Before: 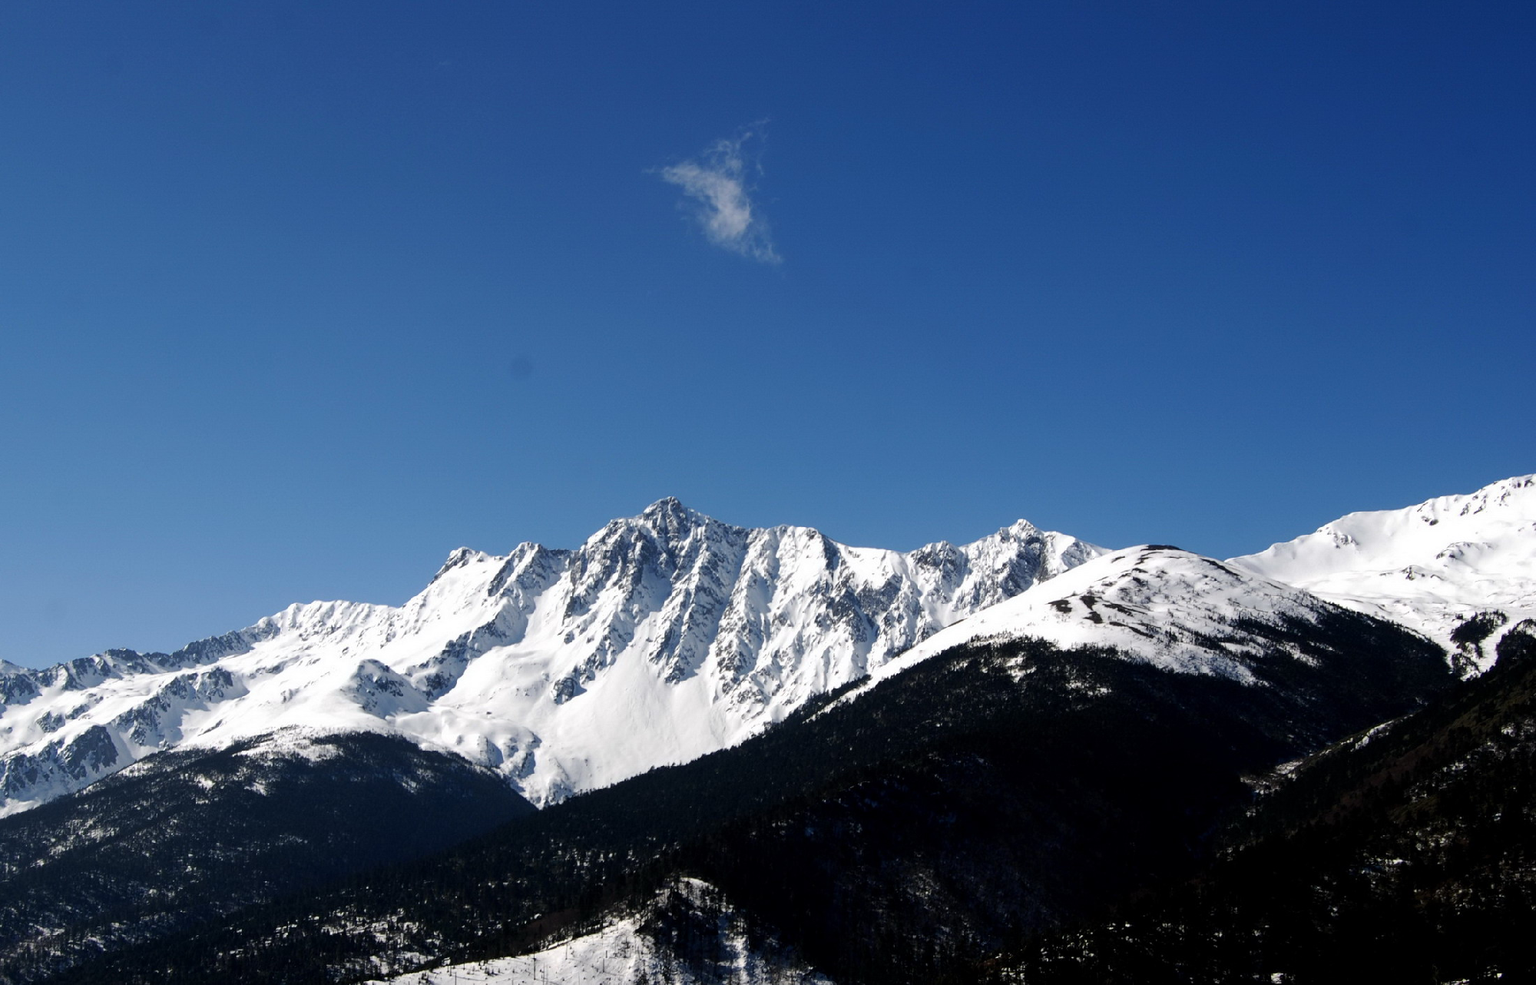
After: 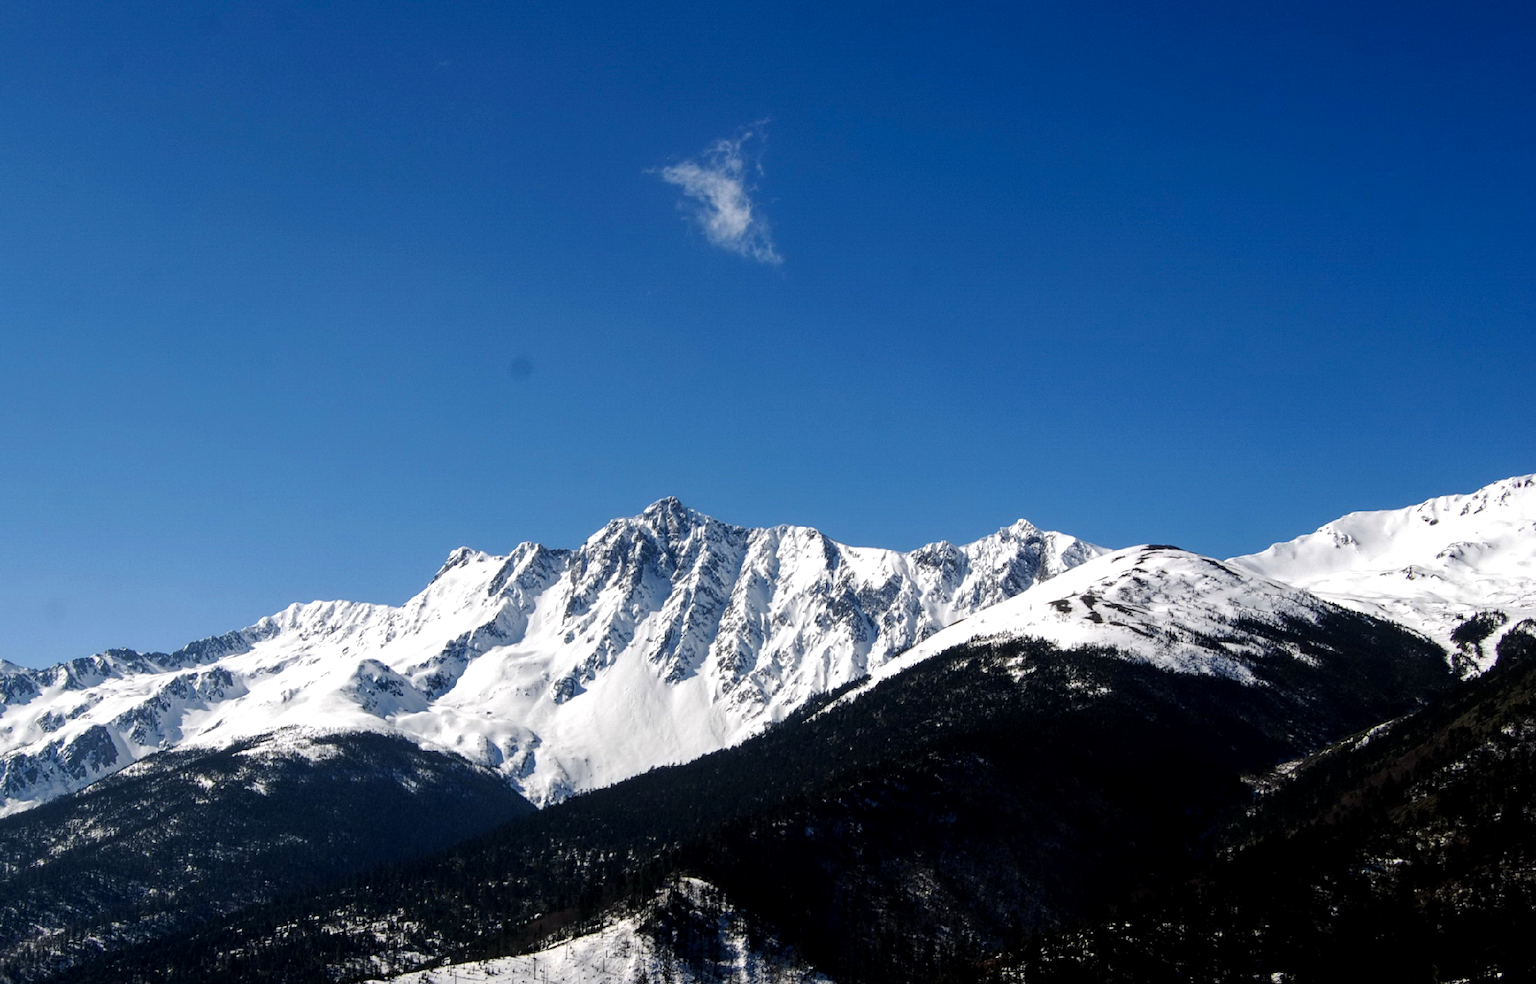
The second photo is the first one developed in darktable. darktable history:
local contrast: highlights 97%, shadows 84%, detail 160%, midtone range 0.2
contrast brightness saturation: contrast 0.044, saturation 0.152
